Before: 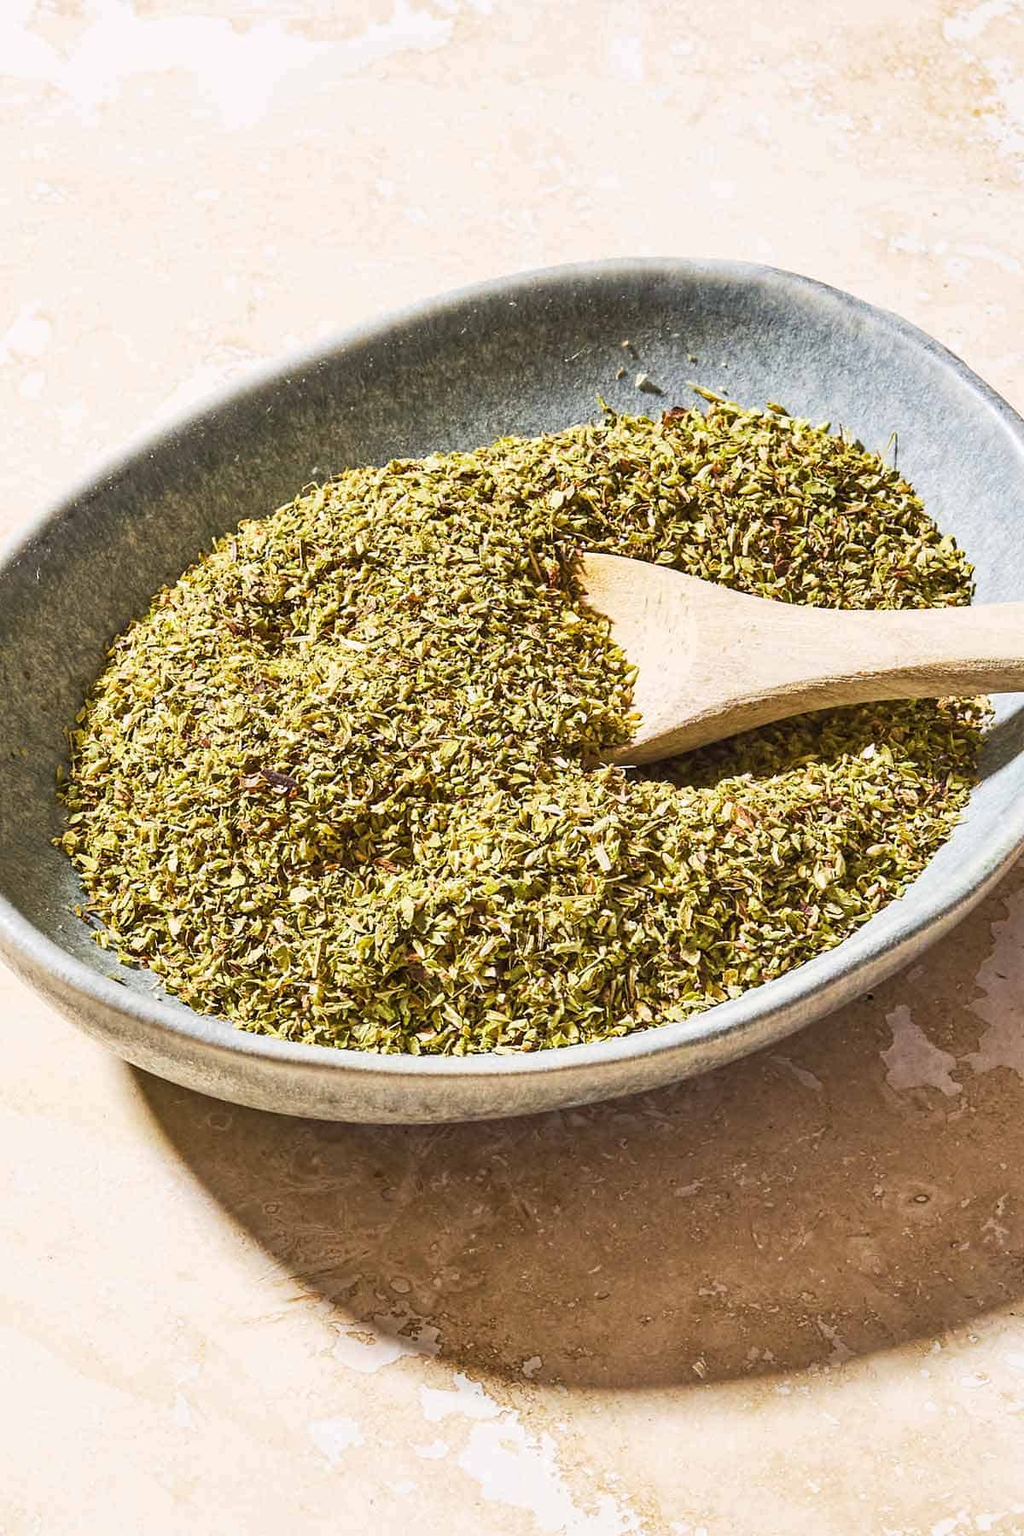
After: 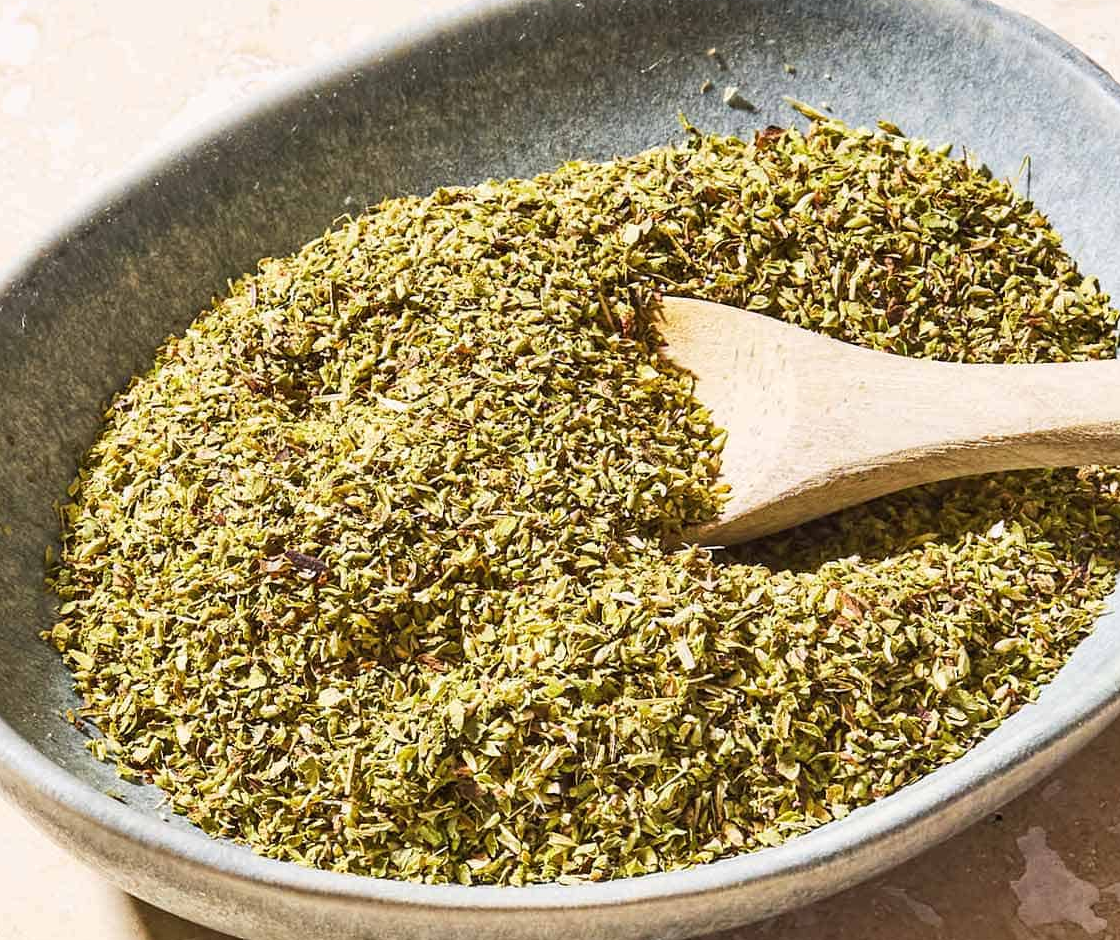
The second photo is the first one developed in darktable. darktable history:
crop: left 1.827%, top 19.503%, right 4.8%, bottom 28.239%
